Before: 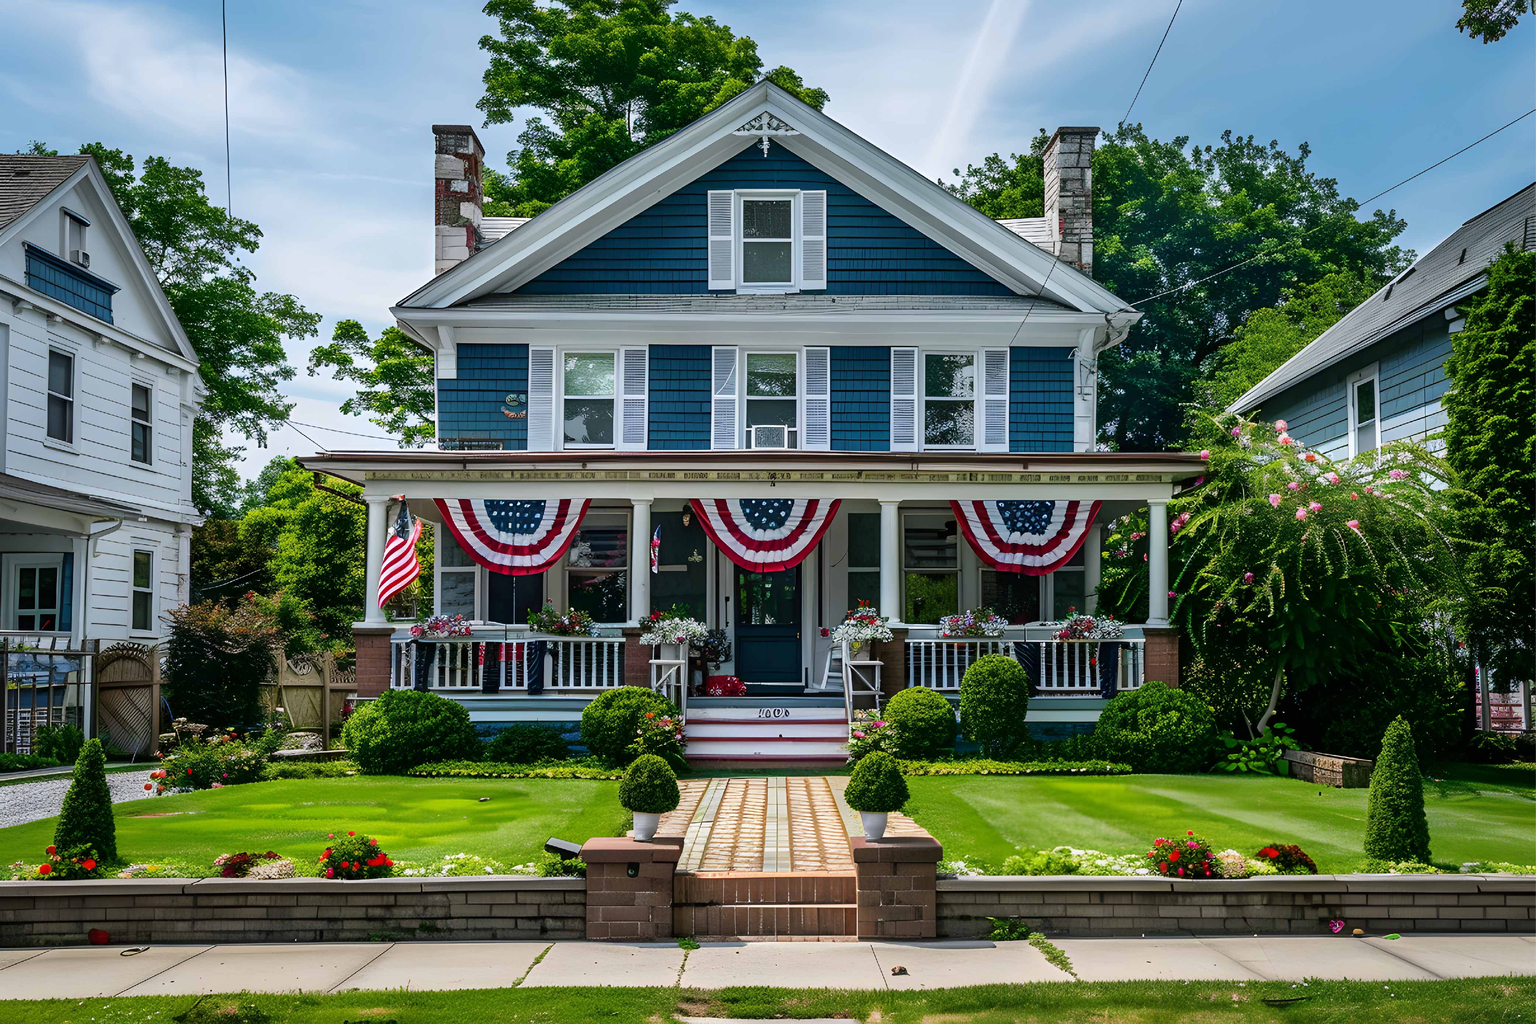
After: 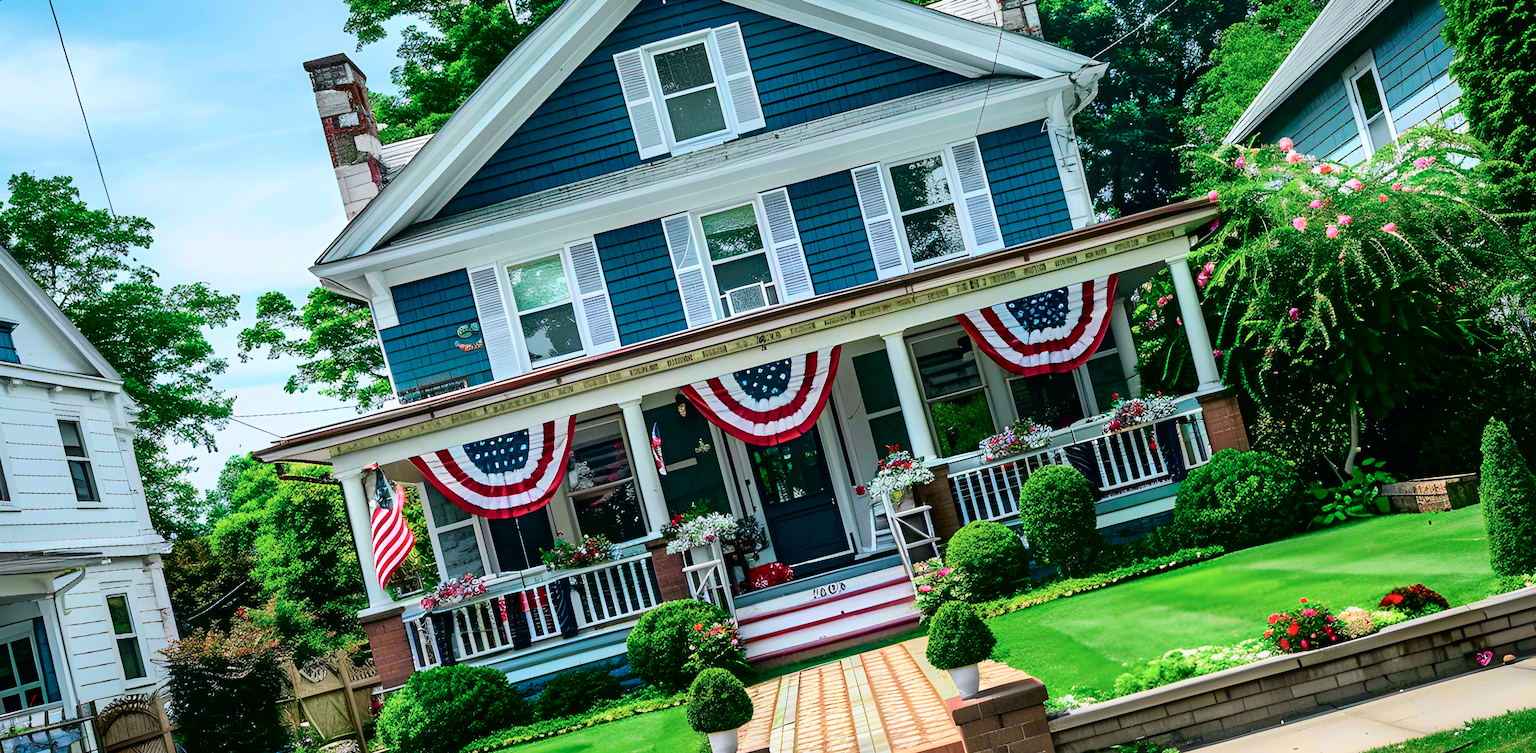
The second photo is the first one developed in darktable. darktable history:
tone curve: curves: ch0 [(0, 0) (0.051, 0.027) (0.096, 0.071) (0.219, 0.248) (0.428, 0.52) (0.596, 0.713) (0.727, 0.823) (0.859, 0.924) (1, 1)]; ch1 [(0, 0) (0.1, 0.038) (0.318, 0.221) (0.413, 0.325) (0.454, 0.41) (0.493, 0.478) (0.503, 0.501) (0.516, 0.515) (0.548, 0.575) (0.561, 0.596) (0.594, 0.647) (0.666, 0.701) (1, 1)]; ch2 [(0, 0) (0.453, 0.44) (0.479, 0.476) (0.504, 0.5) (0.52, 0.526) (0.557, 0.585) (0.583, 0.608) (0.824, 0.815) (1, 1)], color space Lab, independent channels, preserve colors none
rotate and perspective: rotation -14.8°, crop left 0.1, crop right 0.903, crop top 0.25, crop bottom 0.748
white balance: red 1, blue 1
